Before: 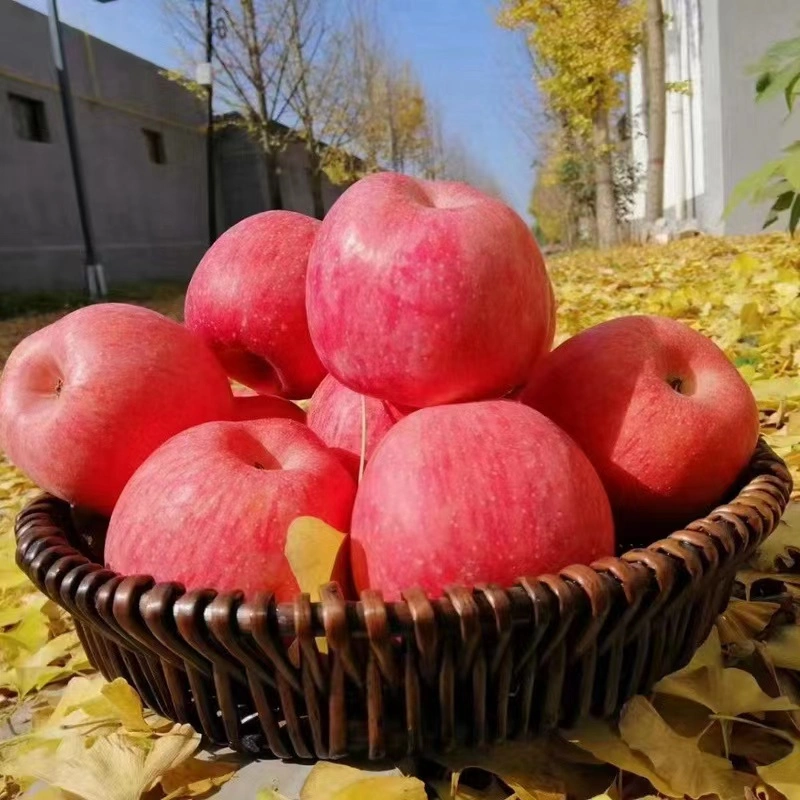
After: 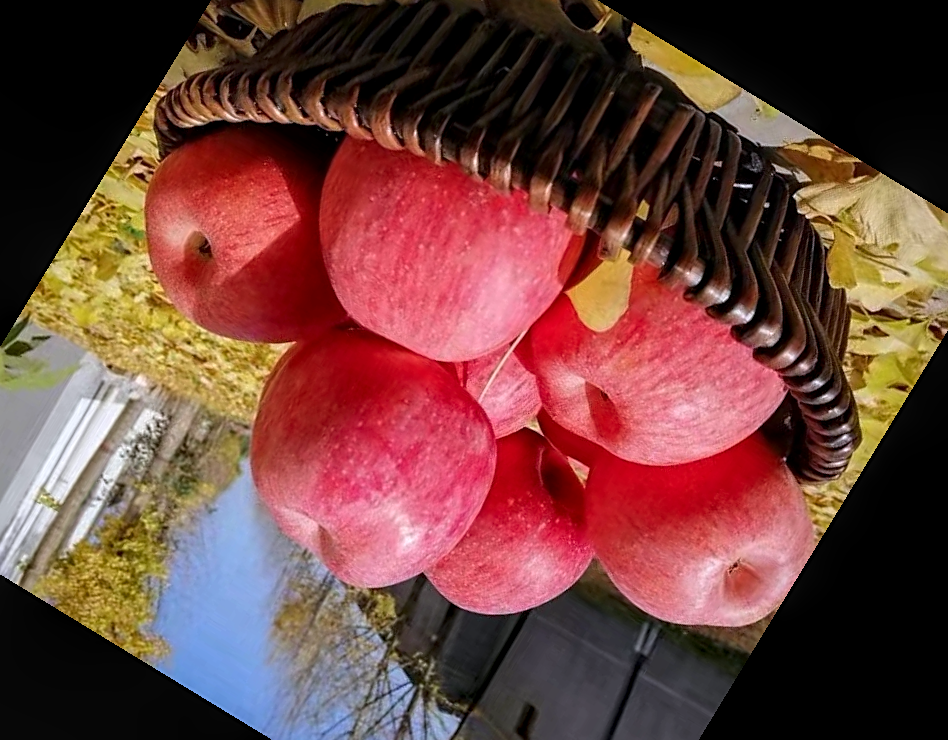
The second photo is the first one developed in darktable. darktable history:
local contrast: highlights 25%, detail 130%
crop and rotate: angle 148.68°, left 9.111%, top 15.603%, right 4.588%, bottom 17.041%
color calibration: illuminant as shot in camera, x 0.358, y 0.373, temperature 4628.91 K
sharpen: on, module defaults
